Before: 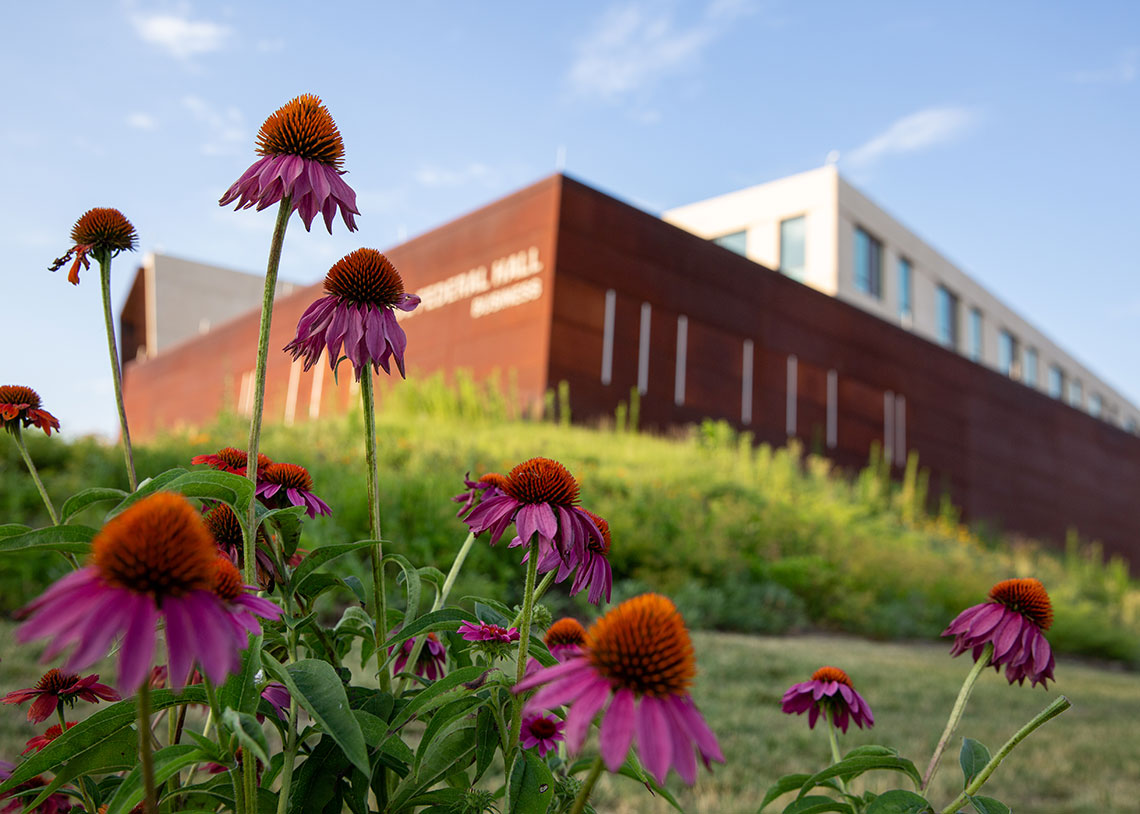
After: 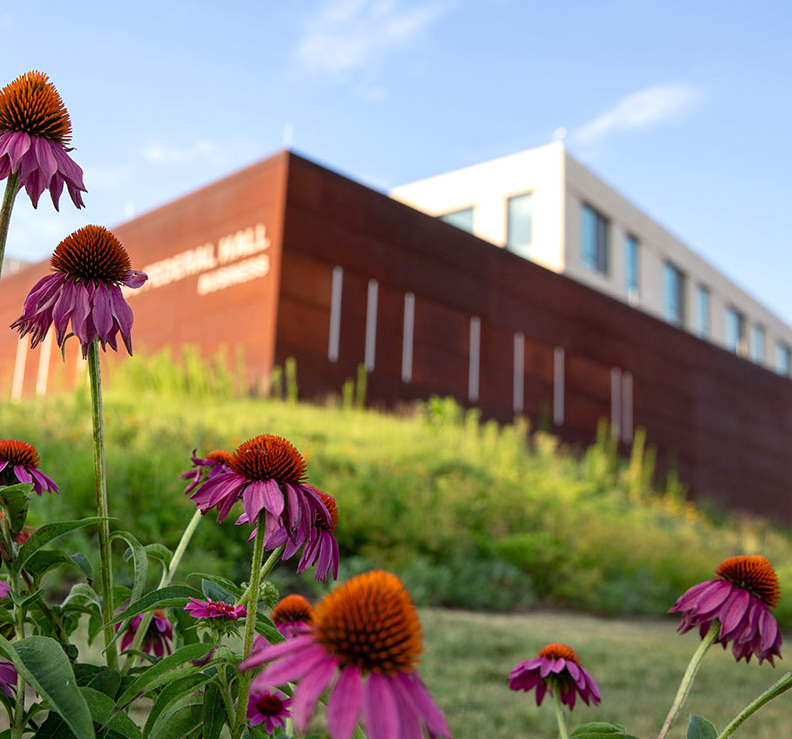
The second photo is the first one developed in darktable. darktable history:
exposure: exposure 0.2 EV, compensate highlight preservation false
crop and rotate: left 24.034%, top 2.838%, right 6.406%, bottom 6.299%
